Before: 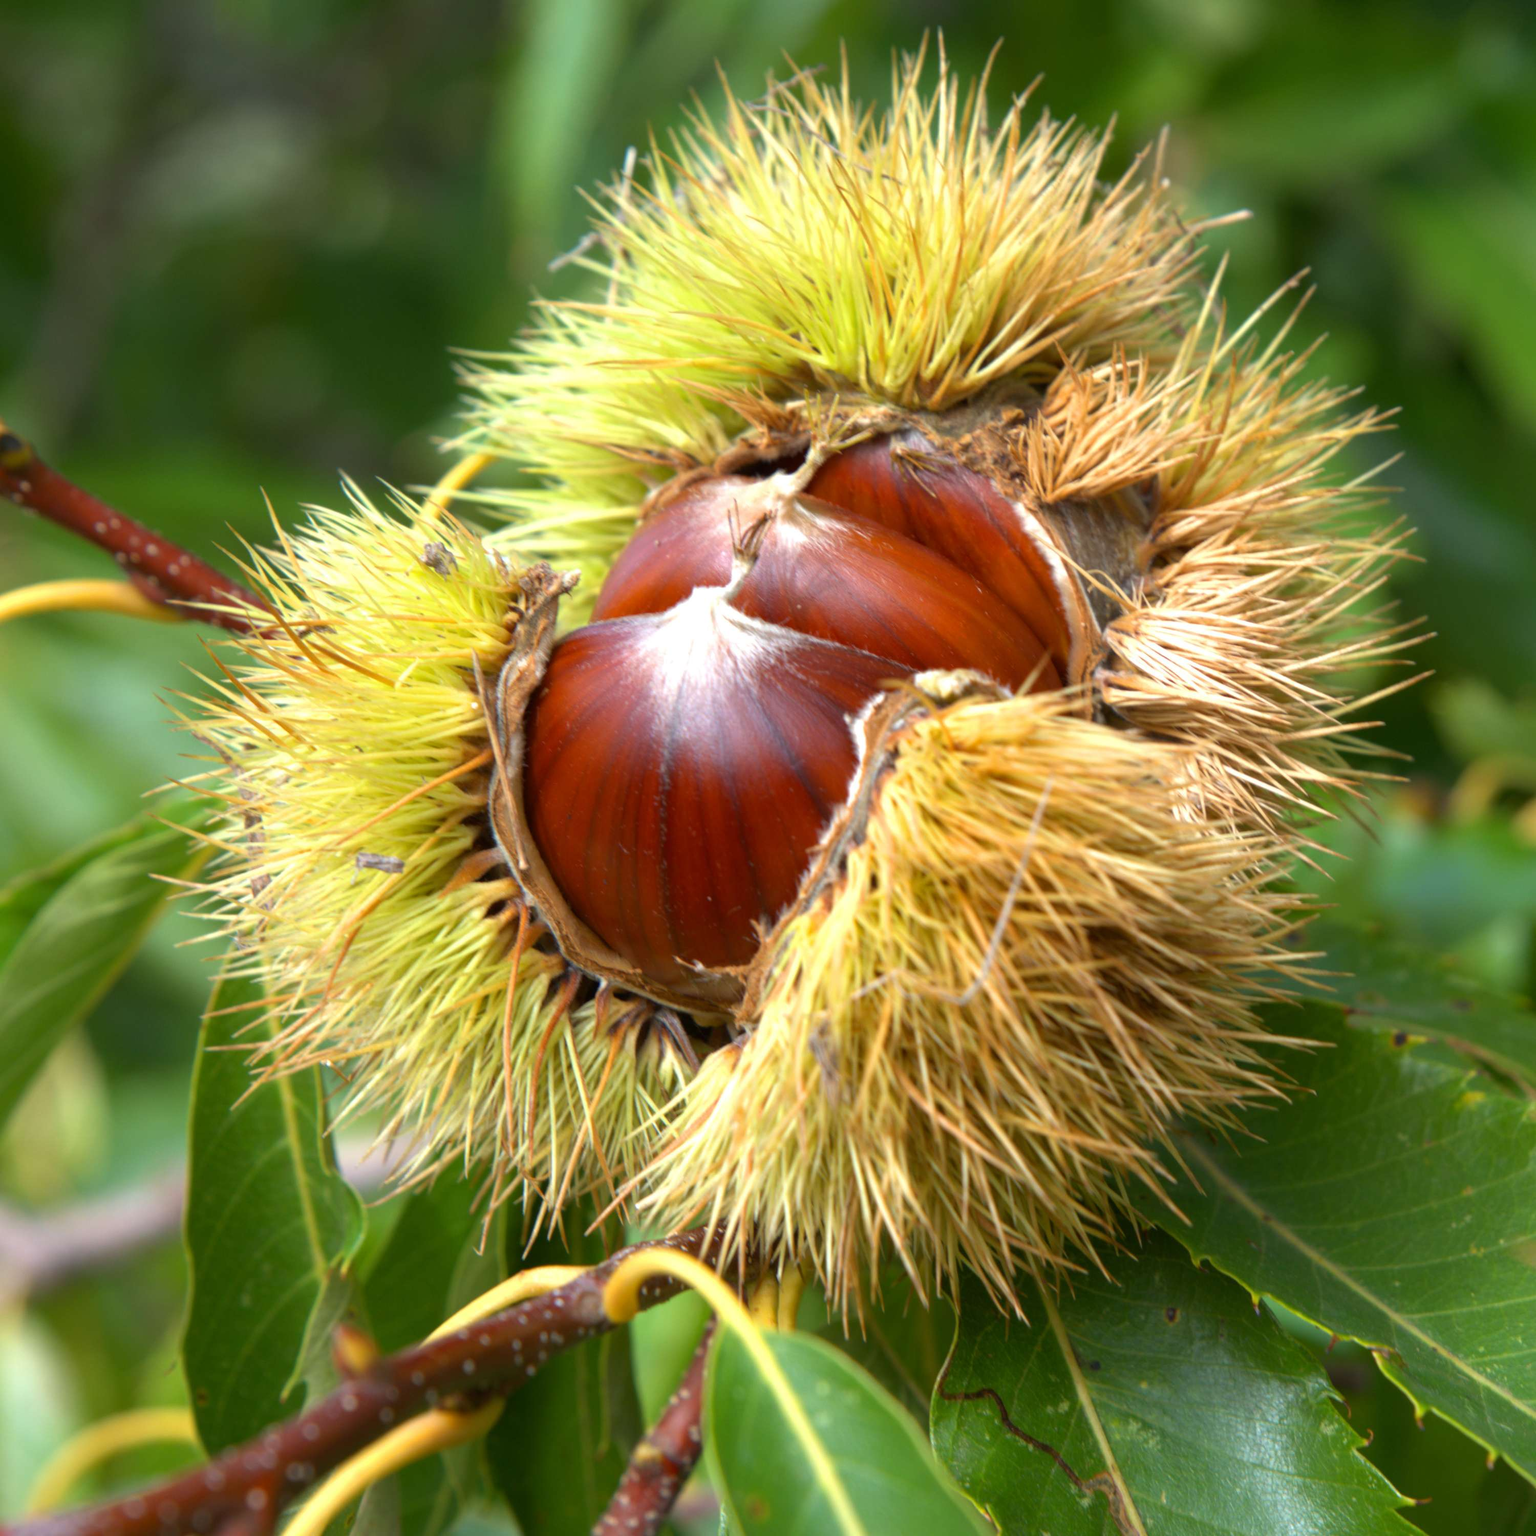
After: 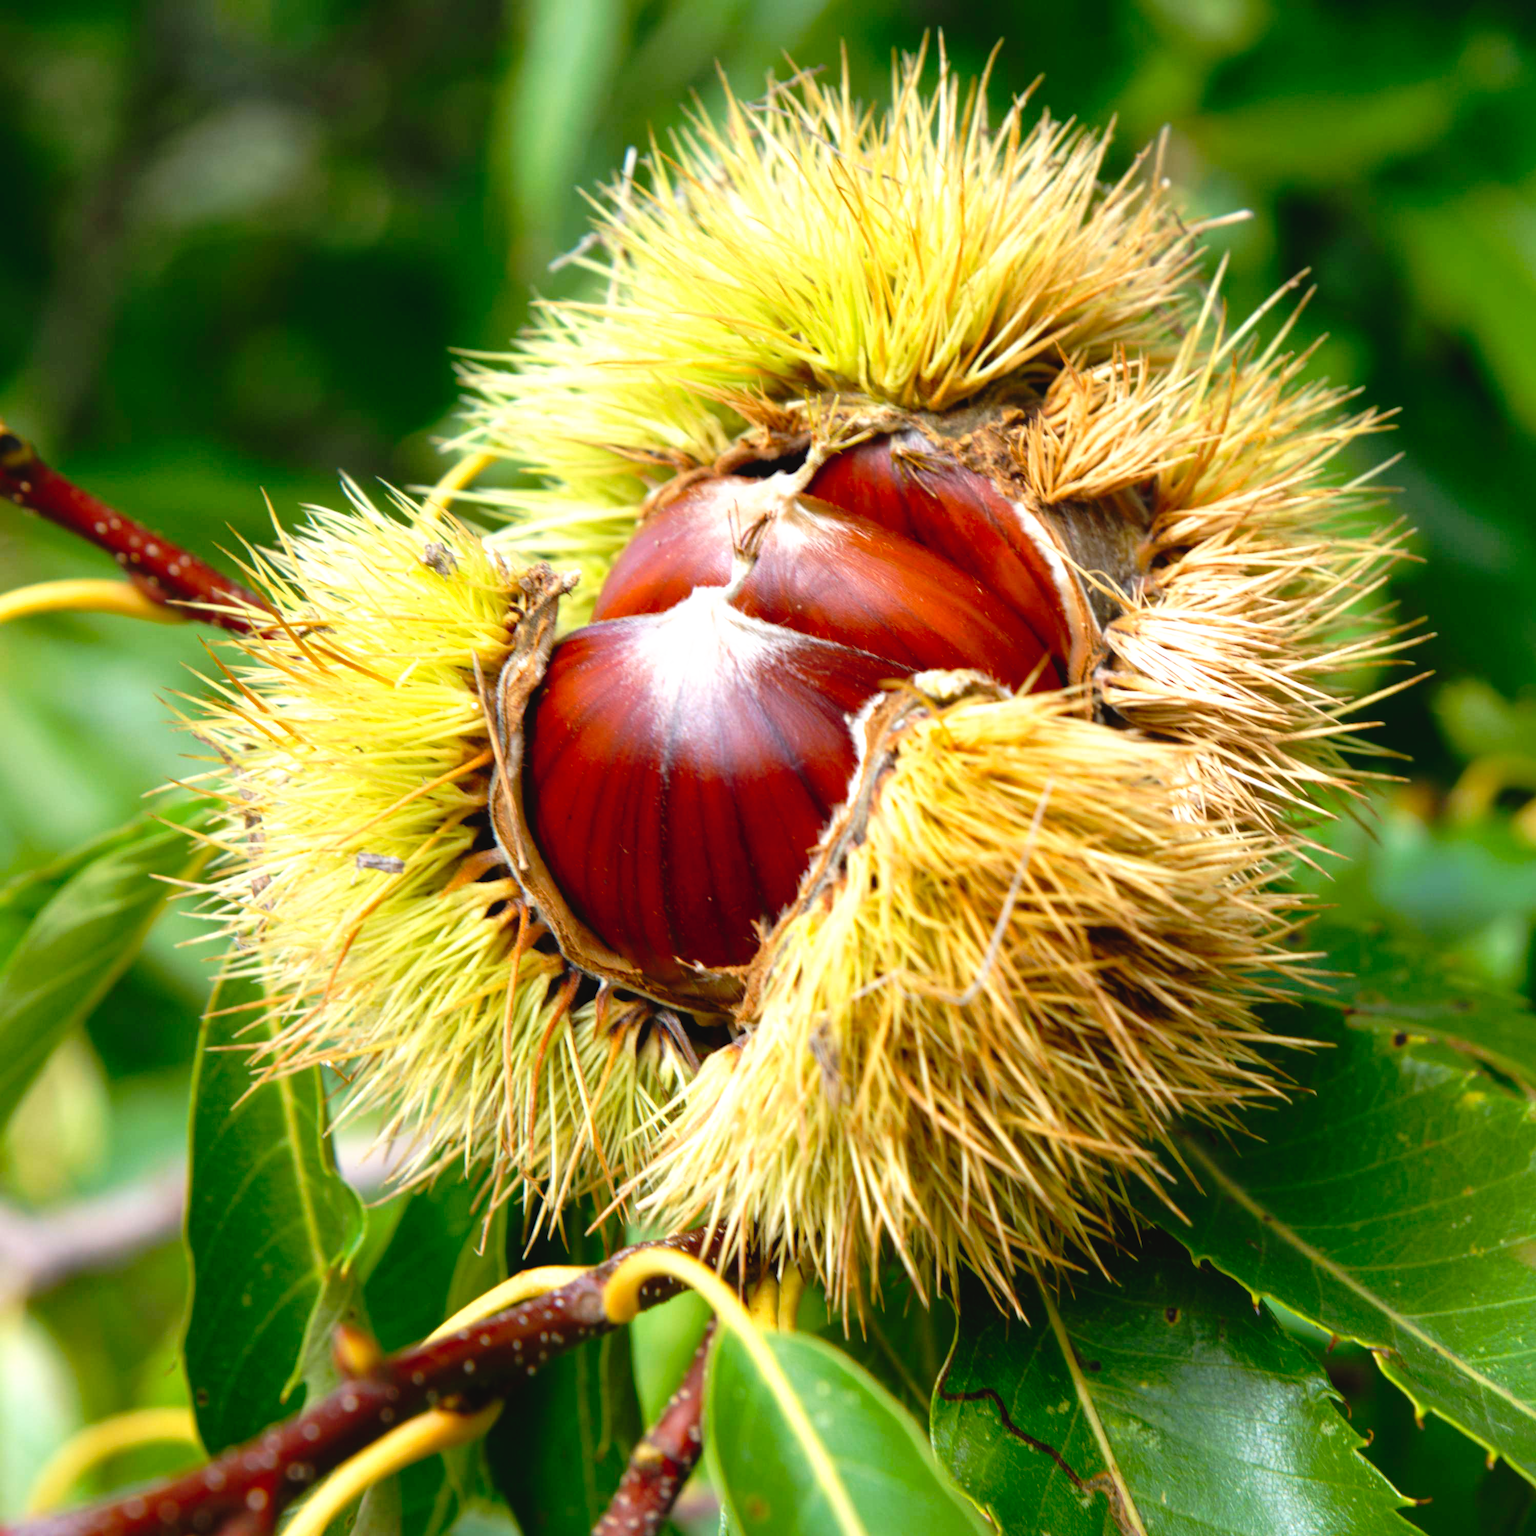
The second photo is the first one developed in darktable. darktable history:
tone curve: curves: ch0 [(0, 0) (0.003, 0.033) (0.011, 0.033) (0.025, 0.036) (0.044, 0.039) (0.069, 0.04) (0.1, 0.043) (0.136, 0.052) (0.177, 0.085) (0.224, 0.14) (0.277, 0.225) (0.335, 0.333) (0.399, 0.419) (0.468, 0.51) (0.543, 0.603) (0.623, 0.713) (0.709, 0.808) (0.801, 0.901) (0.898, 0.98) (1, 1)], preserve colors none
